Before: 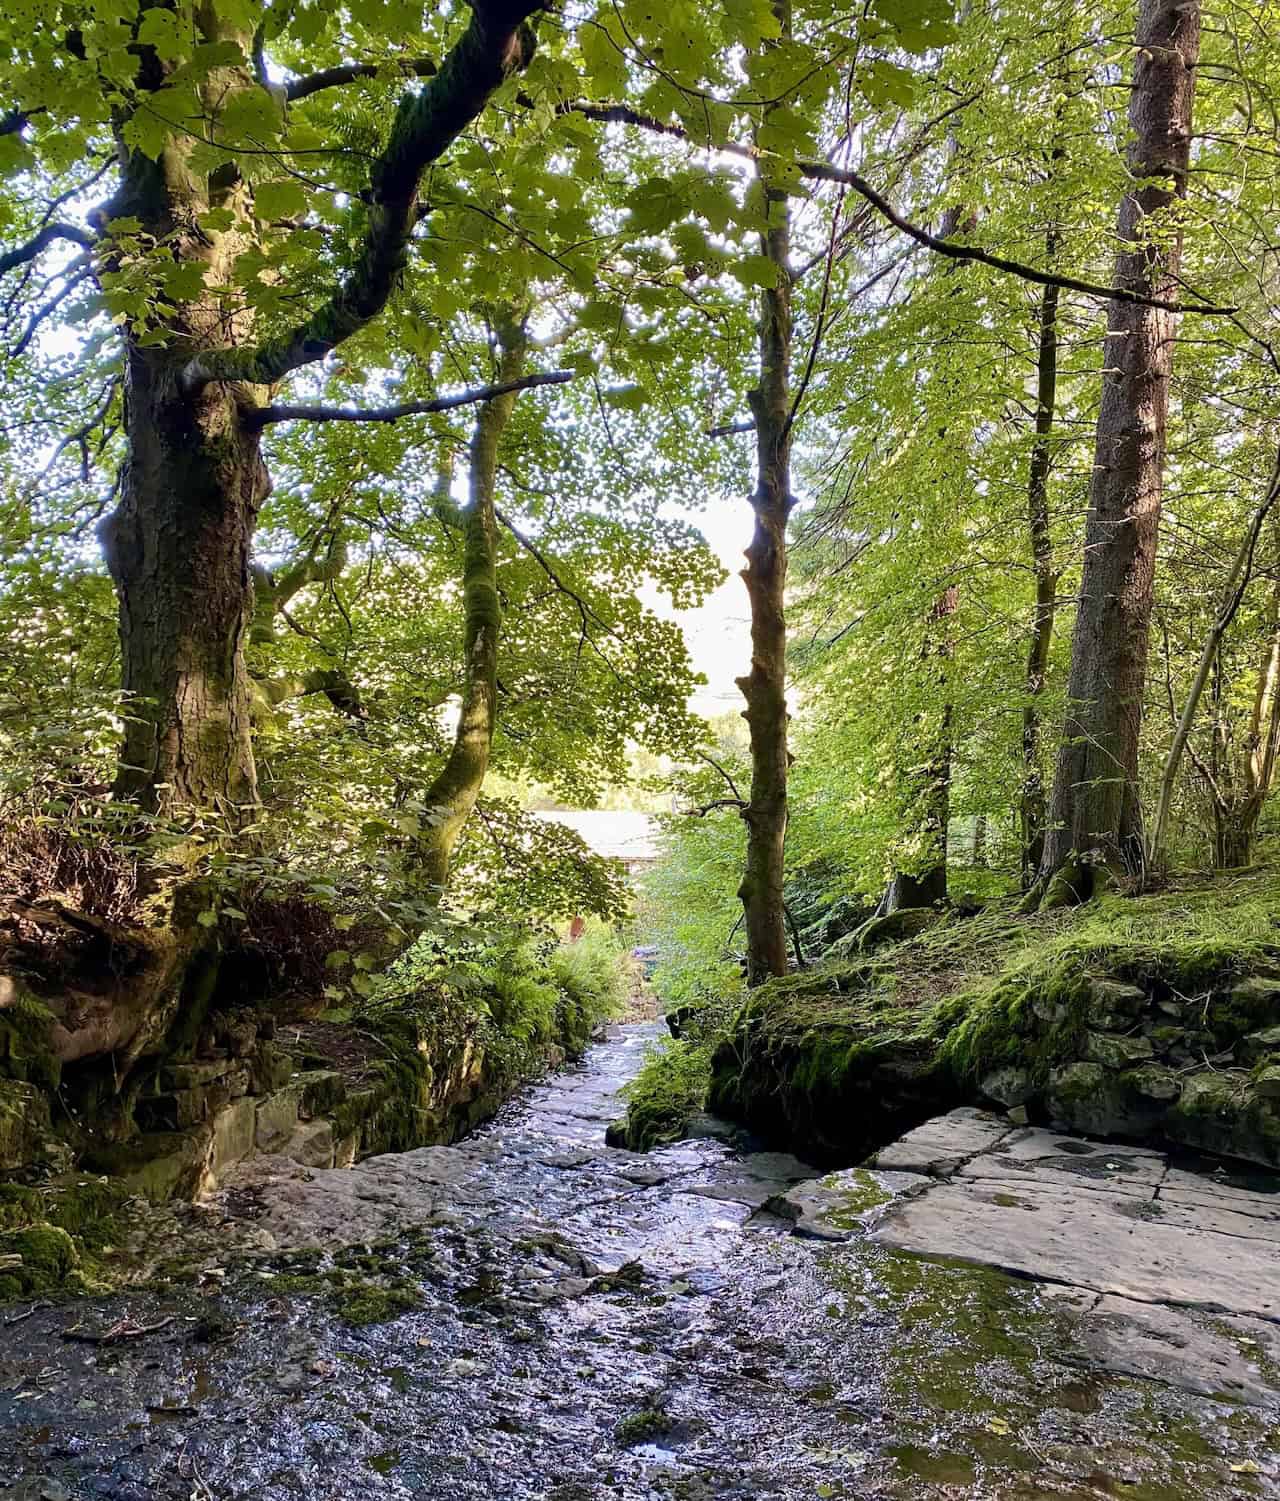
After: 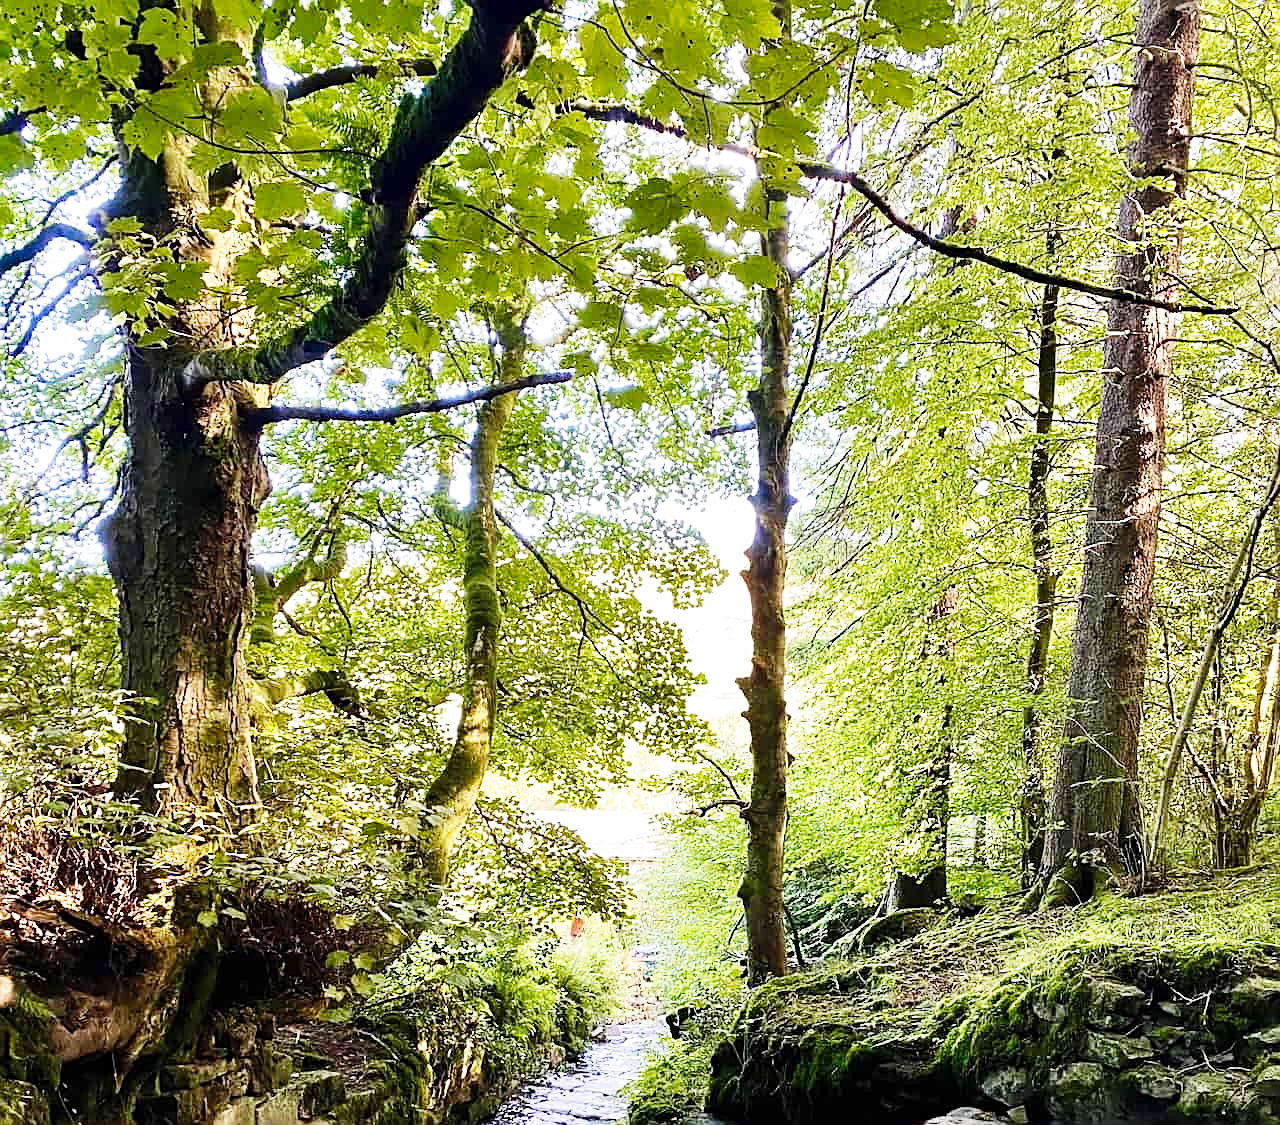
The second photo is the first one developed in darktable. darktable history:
sharpen: on, module defaults
crop: bottom 24.985%
base curve: curves: ch0 [(0, 0) (0.018, 0.026) (0.143, 0.37) (0.33, 0.731) (0.458, 0.853) (0.735, 0.965) (0.905, 0.986) (1, 1)], preserve colors none
